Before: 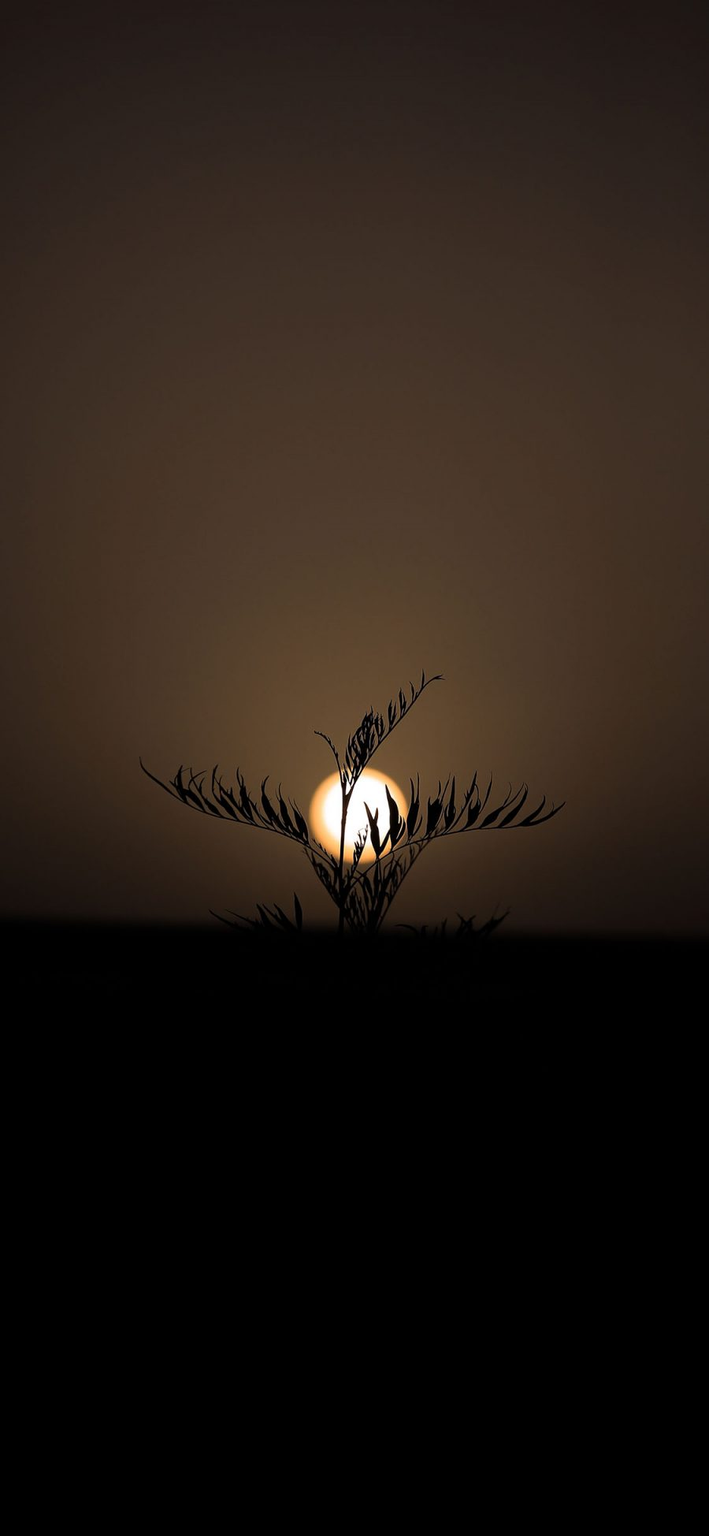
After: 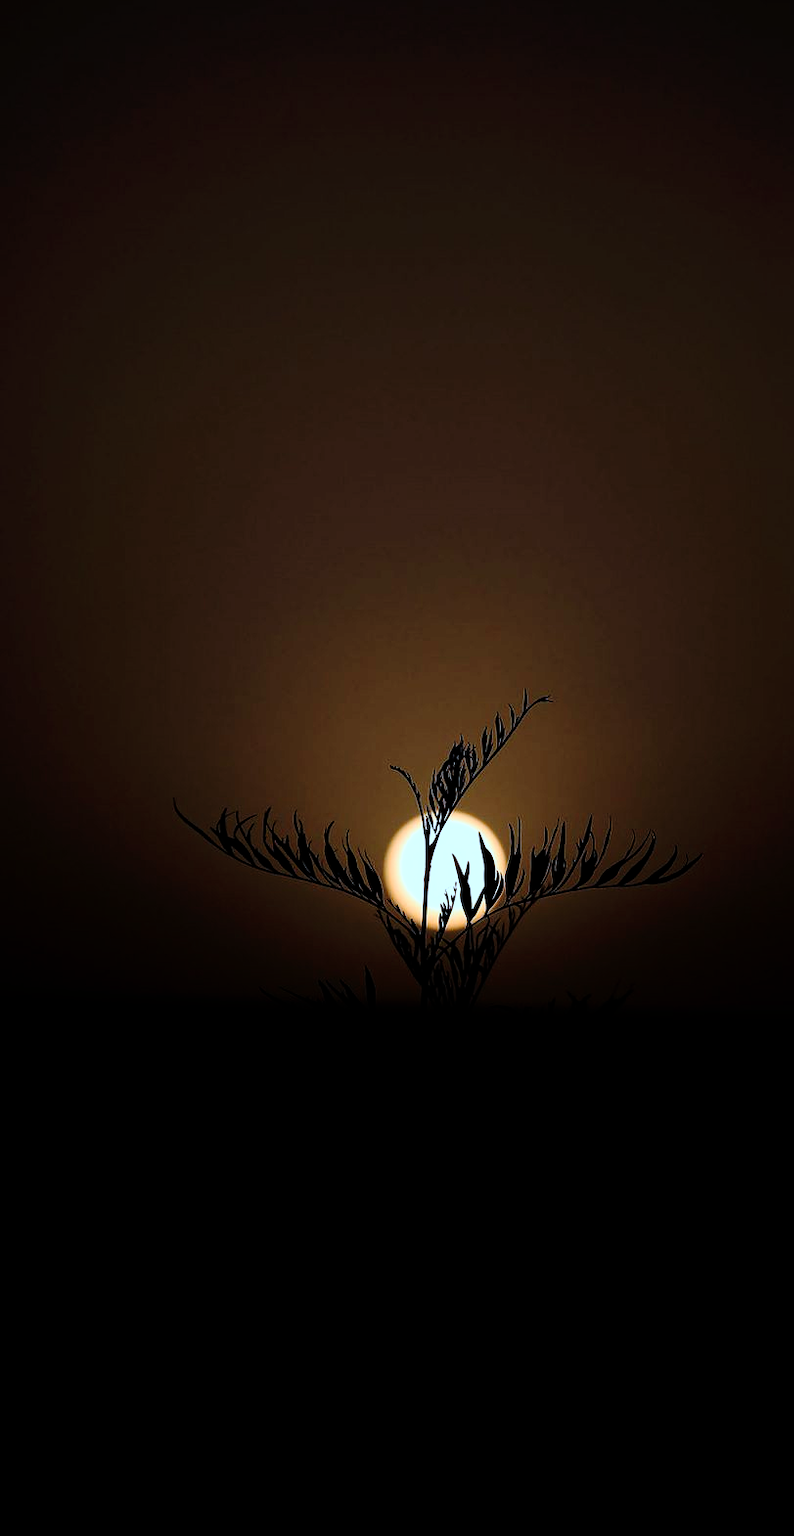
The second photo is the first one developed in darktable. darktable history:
color correction: highlights a* -9.73, highlights b* -21.22
tone curve: curves: ch0 [(0, 0) (0.003, 0) (0.011, 0.001) (0.025, 0.001) (0.044, 0.003) (0.069, 0.009) (0.1, 0.018) (0.136, 0.032) (0.177, 0.074) (0.224, 0.13) (0.277, 0.218) (0.335, 0.321) (0.399, 0.425) (0.468, 0.523) (0.543, 0.617) (0.623, 0.708) (0.709, 0.789) (0.801, 0.873) (0.898, 0.967) (1, 1)], preserve colors none
contrast brightness saturation: contrast 0.14
crop: top 7.49%, right 9.717%, bottom 11.943%
